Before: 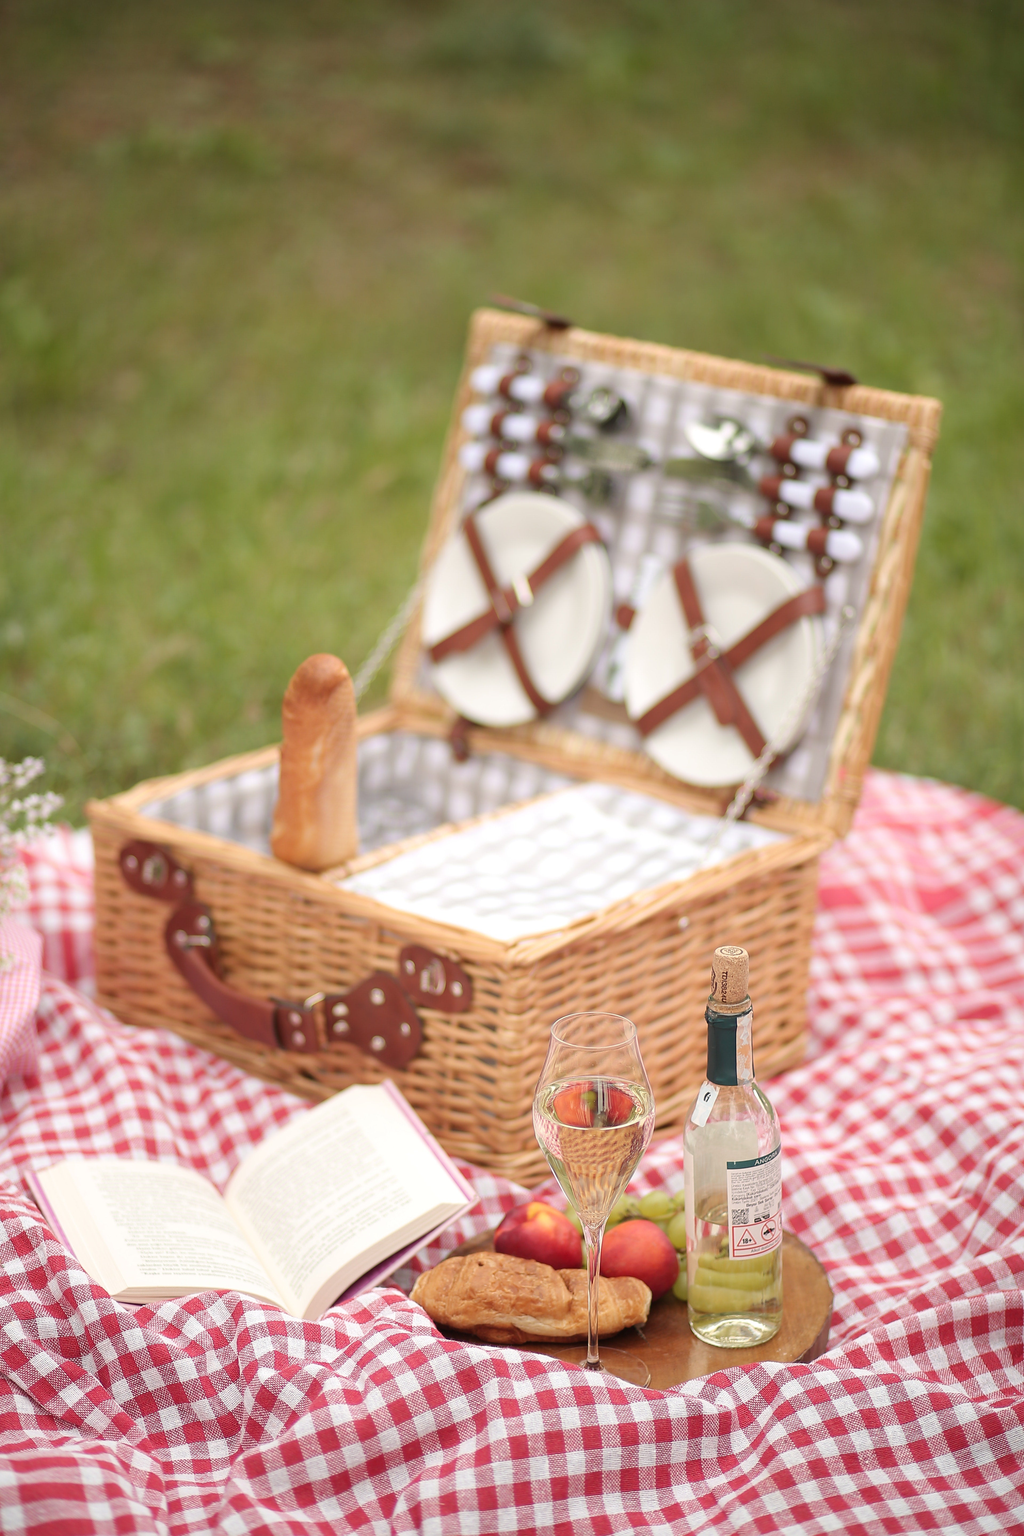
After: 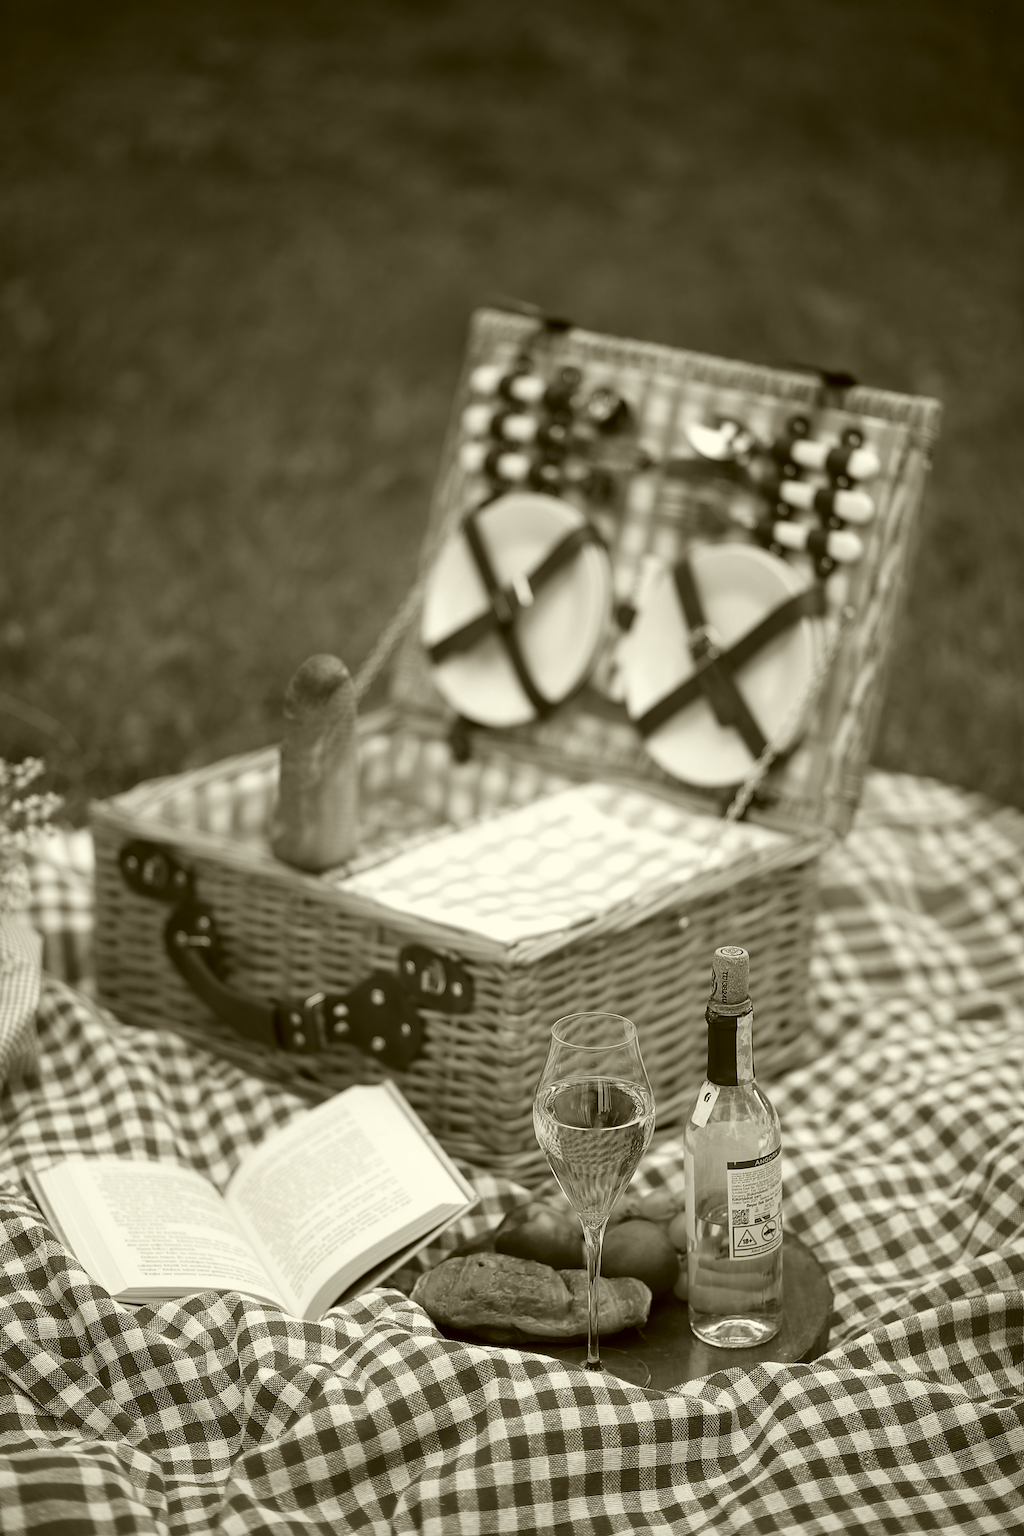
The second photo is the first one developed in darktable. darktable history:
contrast brightness saturation: contrast 0.096, brightness -0.279, saturation 0.147
color calibration: output gray [0.21, 0.42, 0.37, 0], illuminant as shot in camera, x 0.358, y 0.373, temperature 4628.91 K
color correction: highlights a* -1.76, highlights b* 10.2, shadows a* 0.937, shadows b* 19.87
